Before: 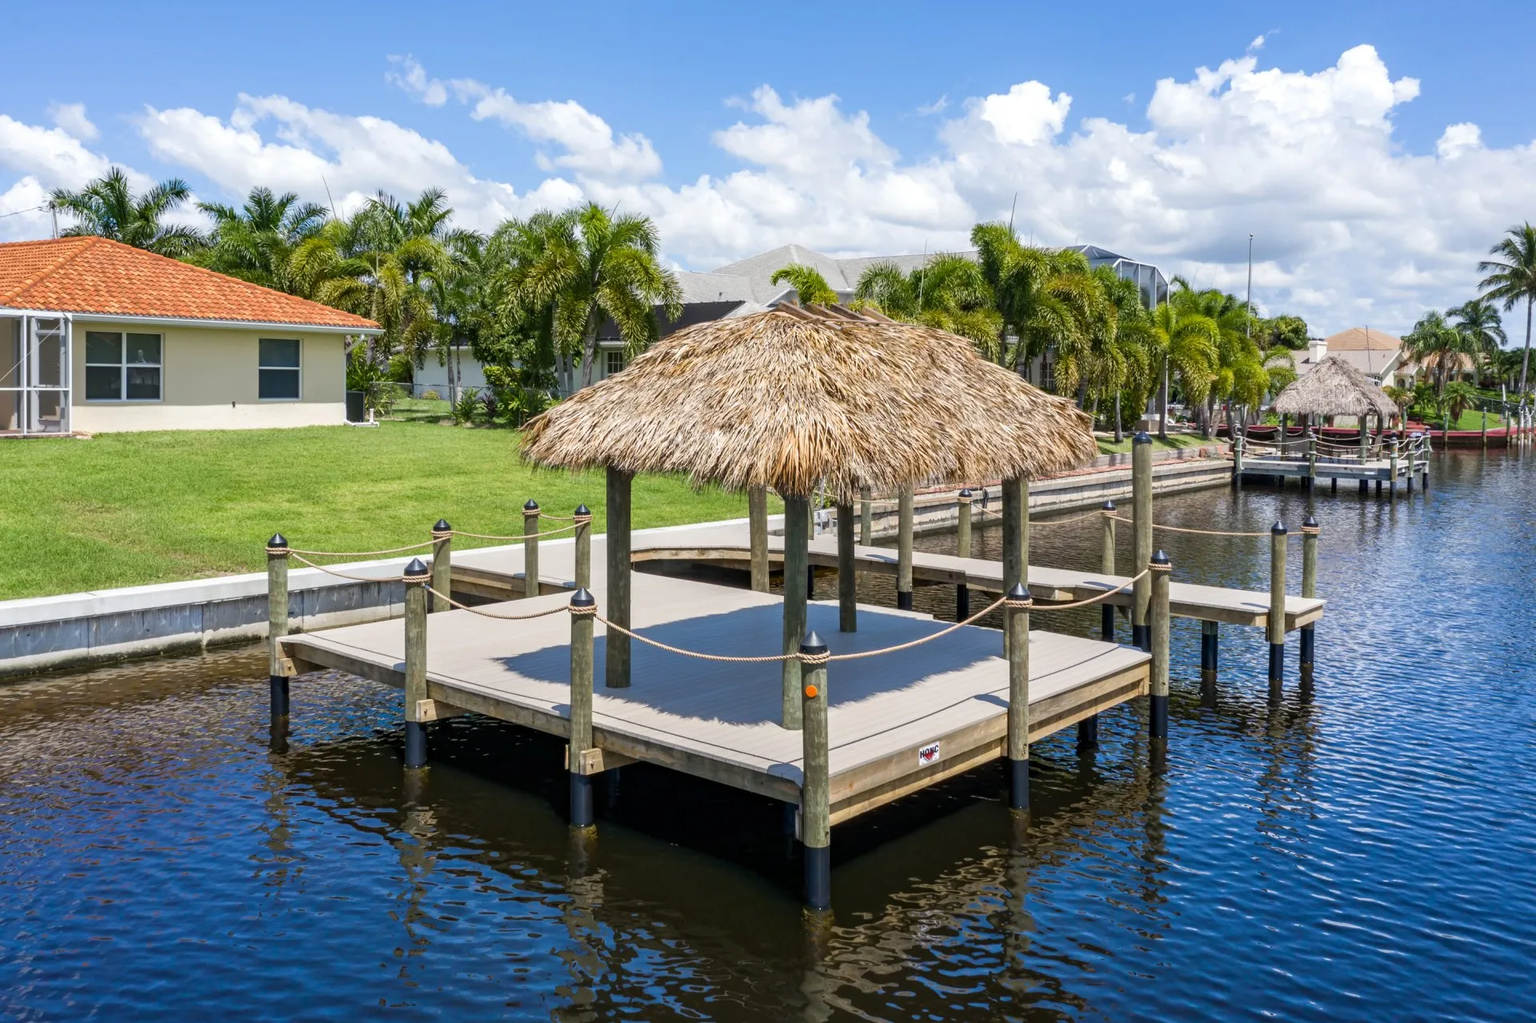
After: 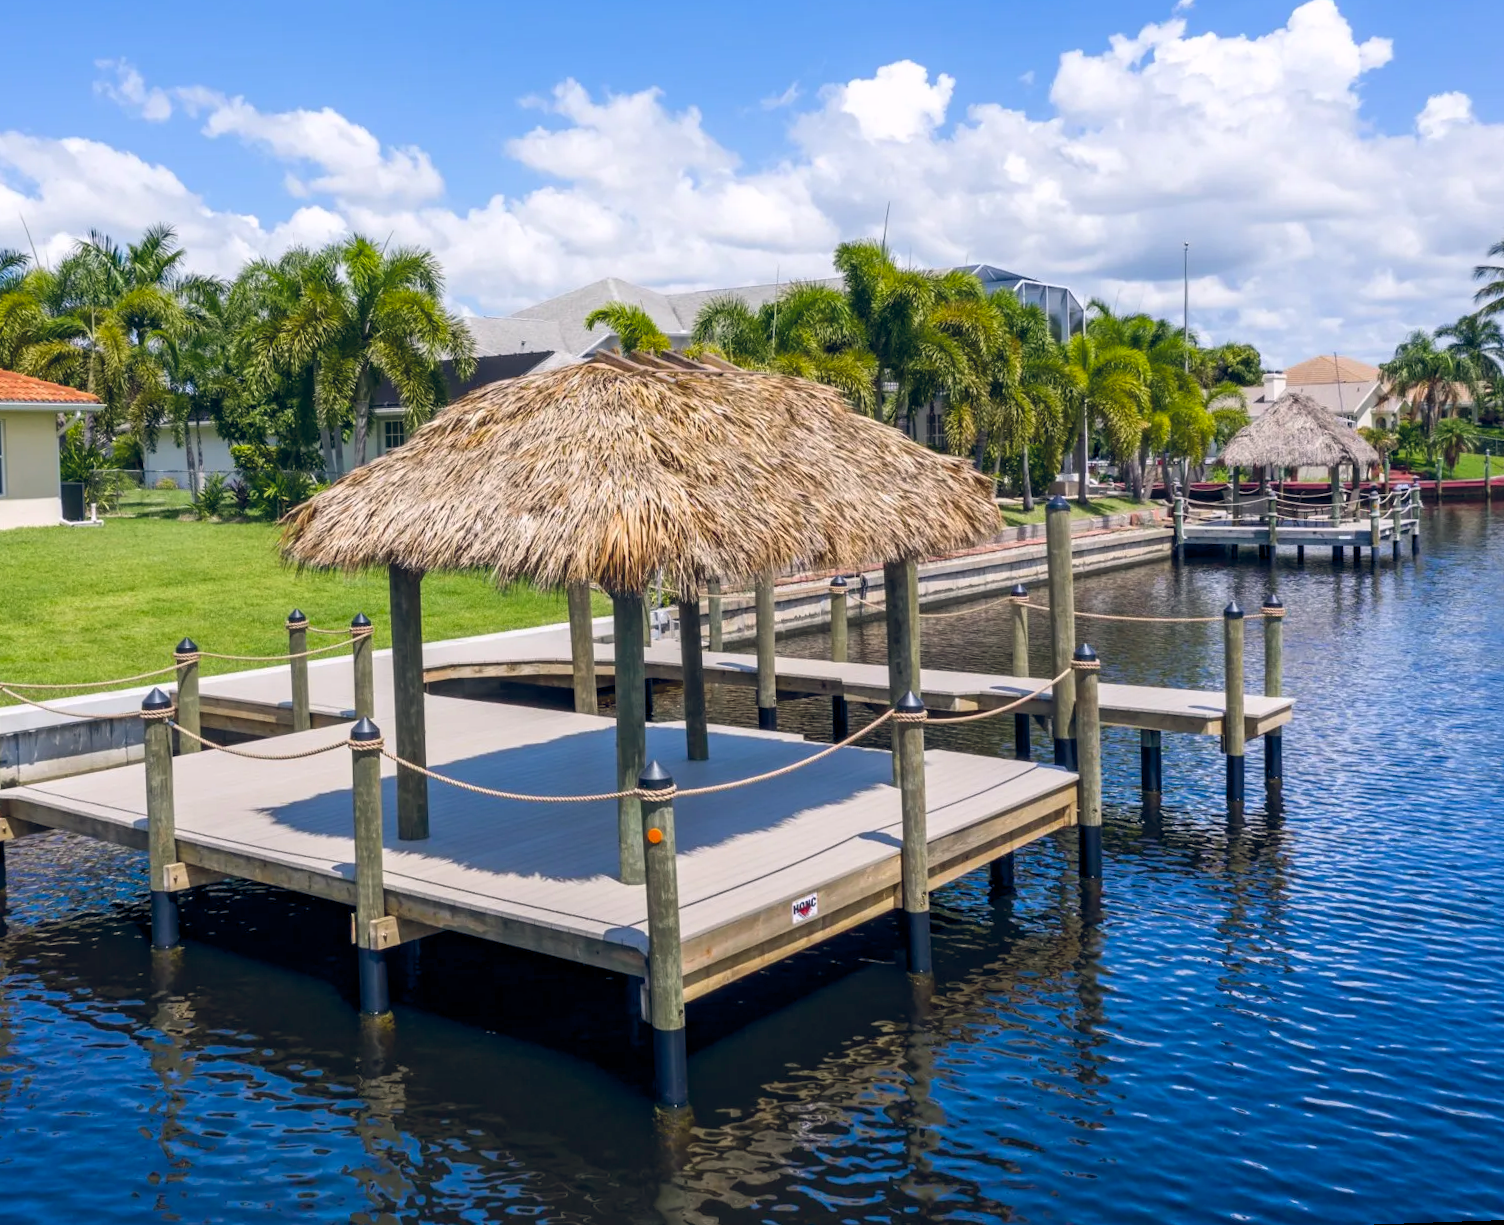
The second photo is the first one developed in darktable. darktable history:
crop: left 17.582%, bottom 0.031%
rotate and perspective: rotation -2.12°, lens shift (vertical) 0.009, lens shift (horizontal) -0.008, automatic cropping original format, crop left 0.036, crop right 0.964, crop top 0.05, crop bottom 0.959
color balance rgb: shadows lift › hue 87.51°, highlights gain › chroma 1.35%, highlights gain › hue 55.1°, global offset › chroma 0.13%, global offset › hue 253.66°, perceptual saturation grading › global saturation 16.38%
white balance: red 0.98, blue 1.034
